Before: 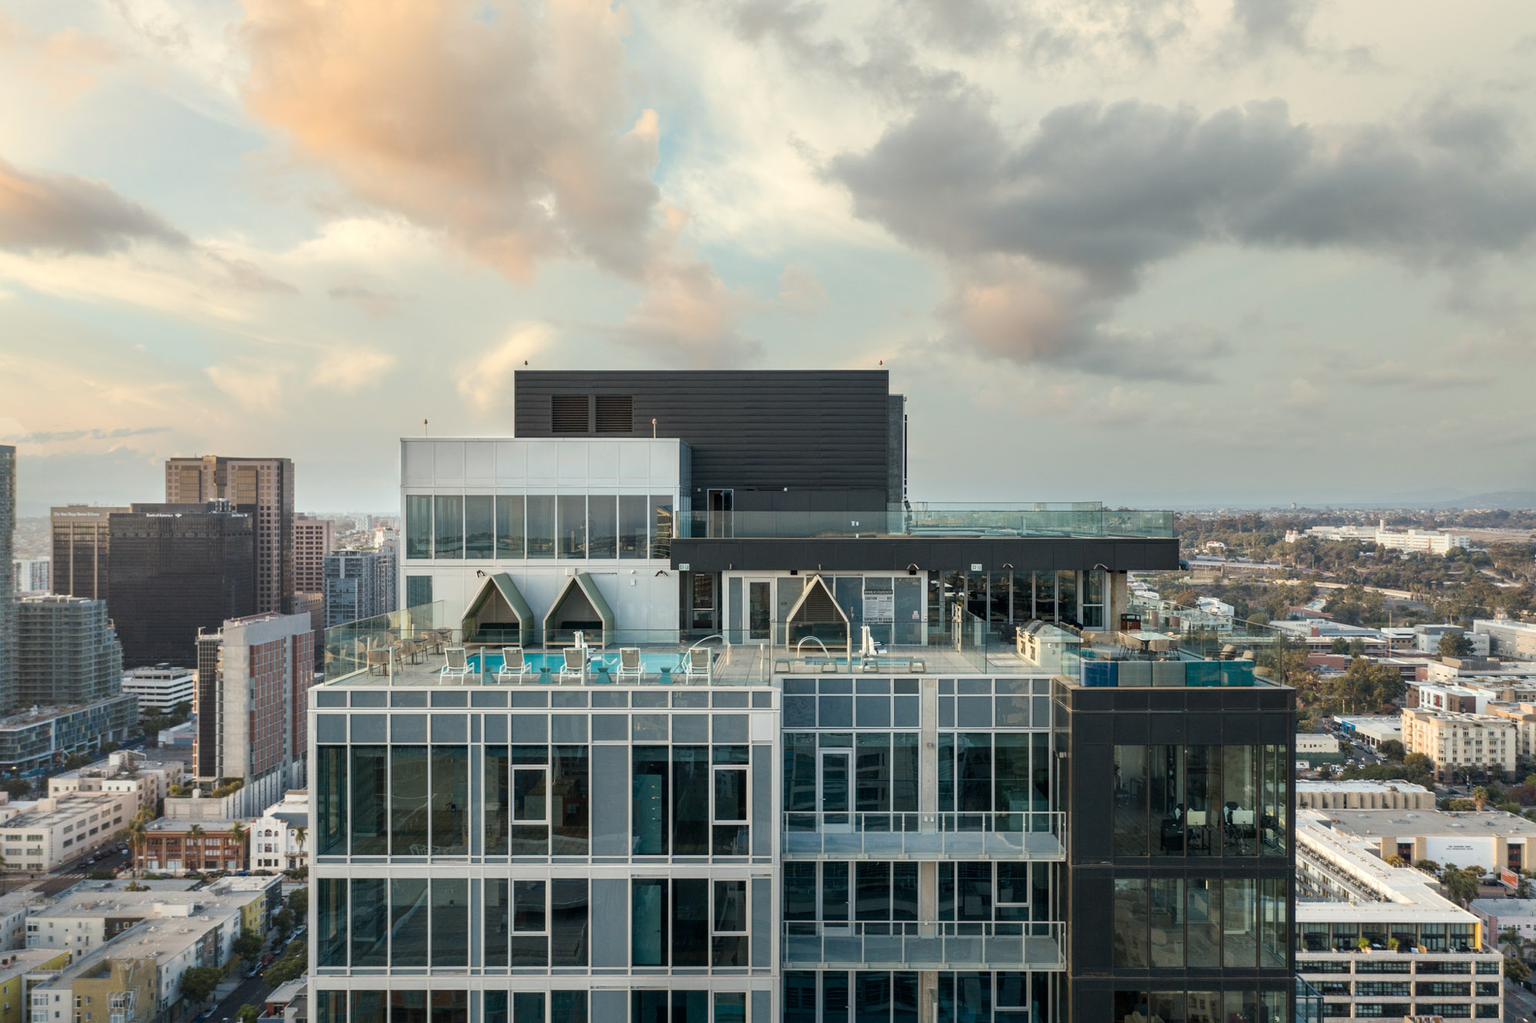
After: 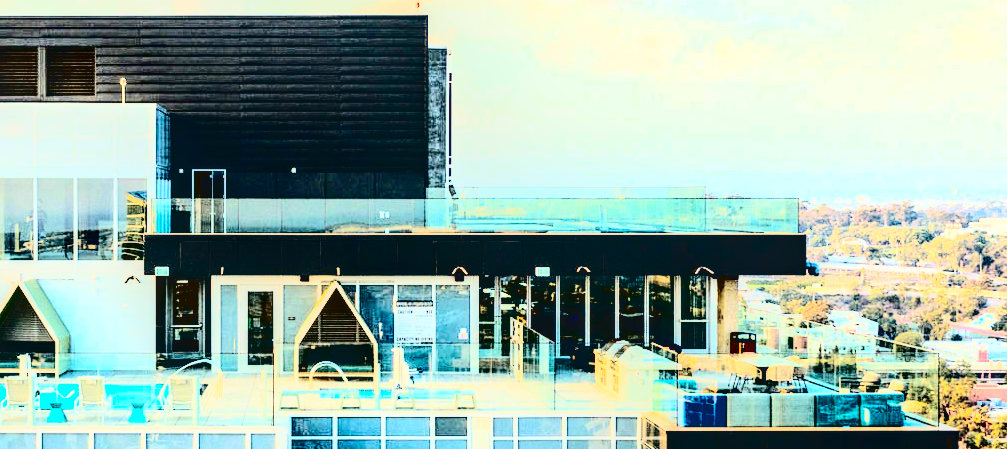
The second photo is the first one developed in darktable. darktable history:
tone equalizer: mask exposure compensation -0.515 EV
base curve: curves: ch0 [(0, 0.003) (0.001, 0.002) (0.006, 0.004) (0.02, 0.022) (0.048, 0.086) (0.094, 0.234) (0.162, 0.431) (0.258, 0.629) (0.385, 0.8) (0.548, 0.918) (0.751, 0.988) (1, 1)]
crop: left 36.463%, top 35.105%, right 13.154%, bottom 31.144%
contrast brightness saturation: contrast 0.757, brightness -0.985, saturation 0.998
exposure: compensate exposure bias true, compensate highlight preservation false
shadows and highlights: shadows 2.44, highlights -18.02, soften with gaussian
local contrast: detail 130%
